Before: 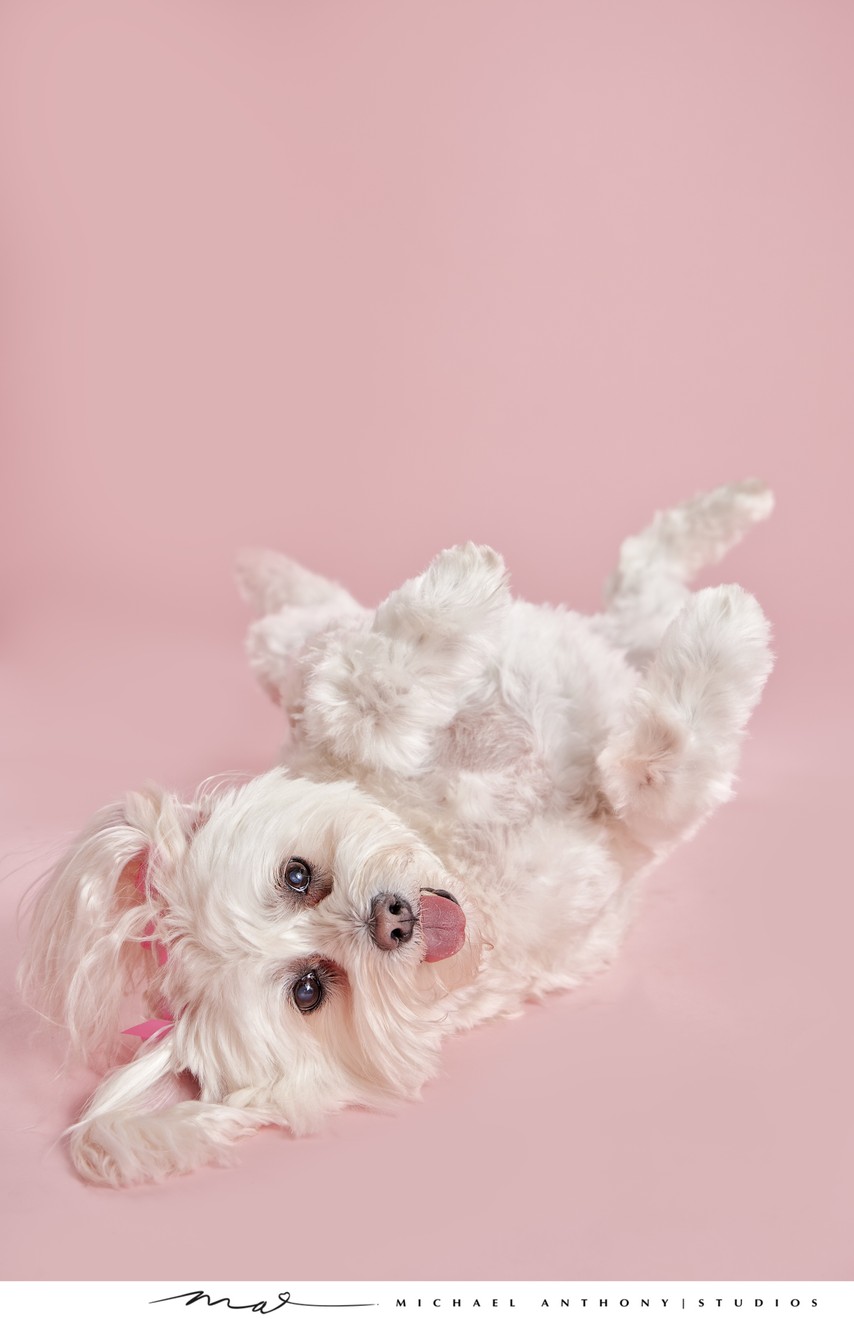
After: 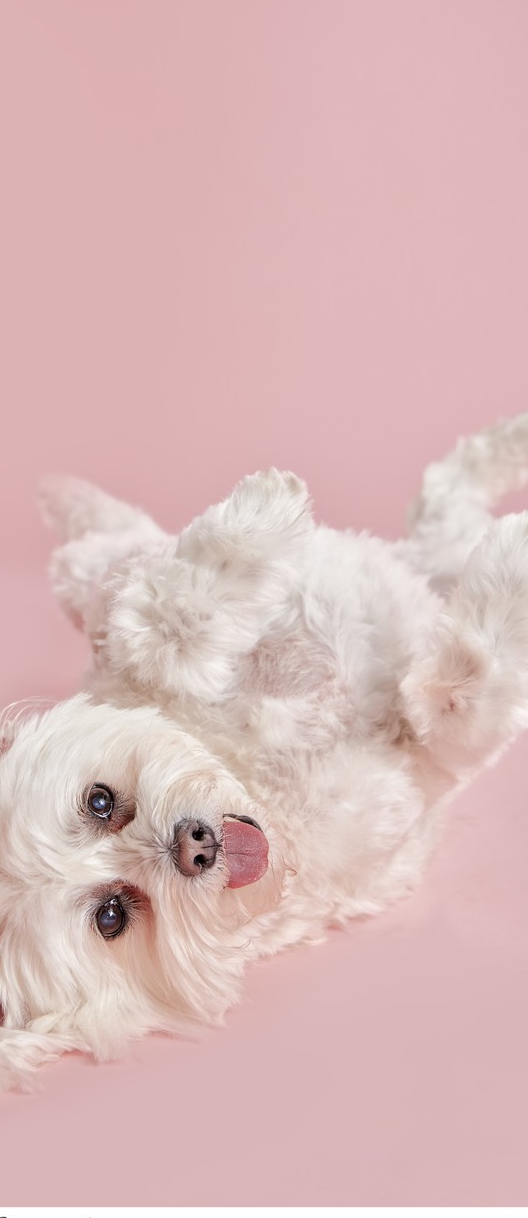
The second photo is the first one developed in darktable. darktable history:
crop and rotate: left 23.187%, top 5.619%, right 14.892%, bottom 2.279%
